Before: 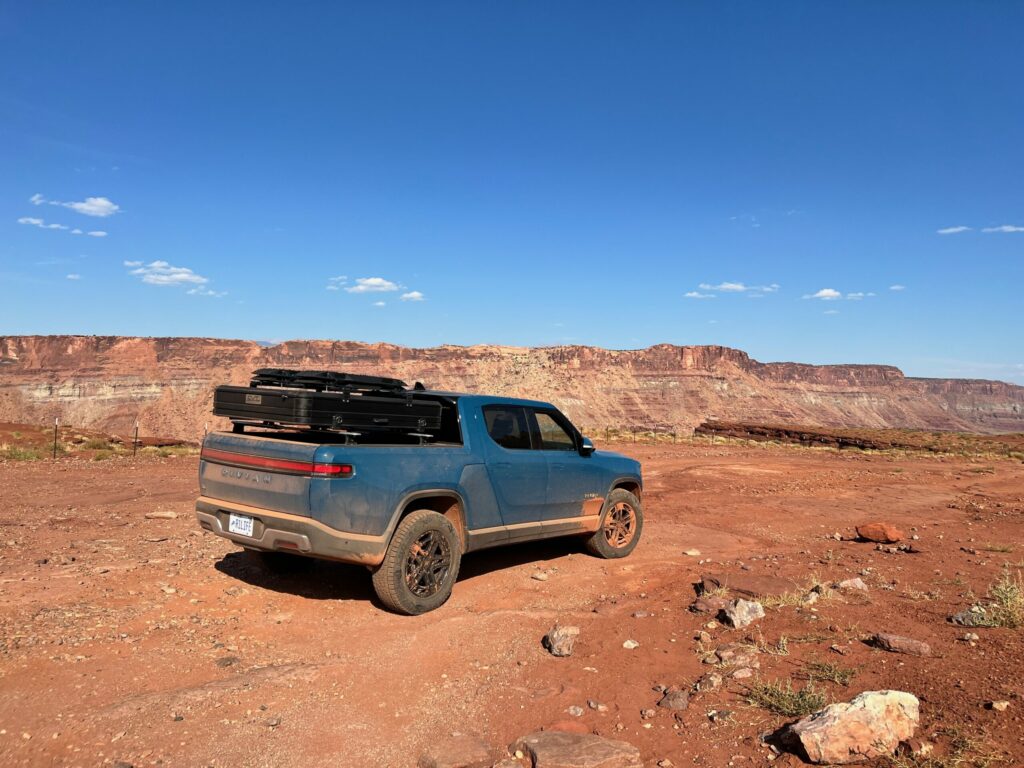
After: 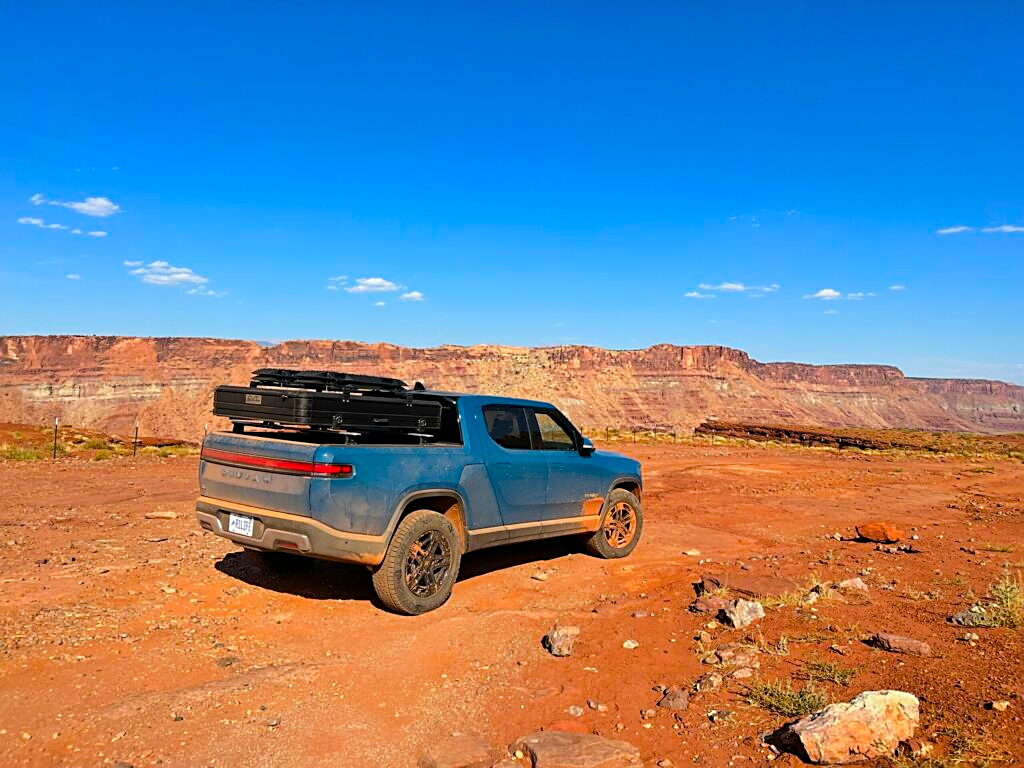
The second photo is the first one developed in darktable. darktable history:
color balance rgb: perceptual saturation grading › global saturation 25%, perceptual brilliance grading › mid-tones 10%, perceptual brilliance grading › shadows 15%, global vibrance 20%
vibrance: on, module defaults
sharpen: on, module defaults
